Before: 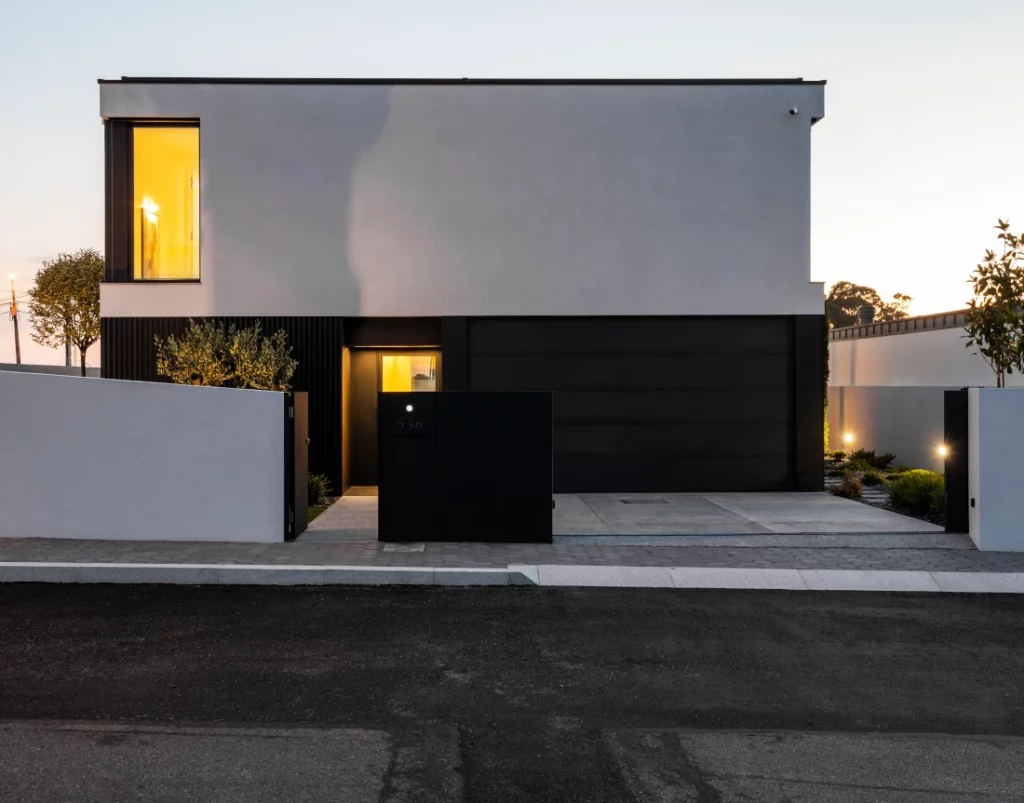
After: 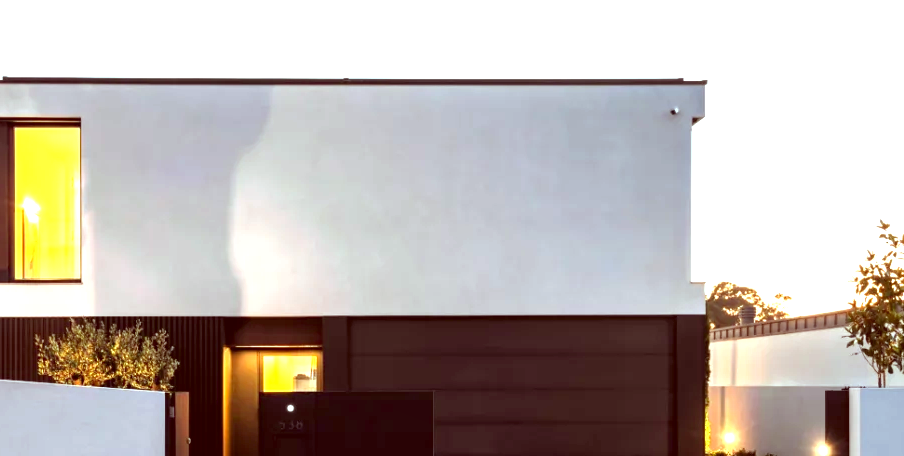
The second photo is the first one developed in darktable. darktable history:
exposure: exposure 1.499 EV, compensate highlight preservation false
color correction: highlights a* -7.04, highlights b* -0.171, shadows a* 20.81, shadows b* 11.44
shadows and highlights: radius 127.92, shadows 21.12, highlights -21.54, low approximation 0.01
crop and rotate: left 11.715%, bottom 43.114%
